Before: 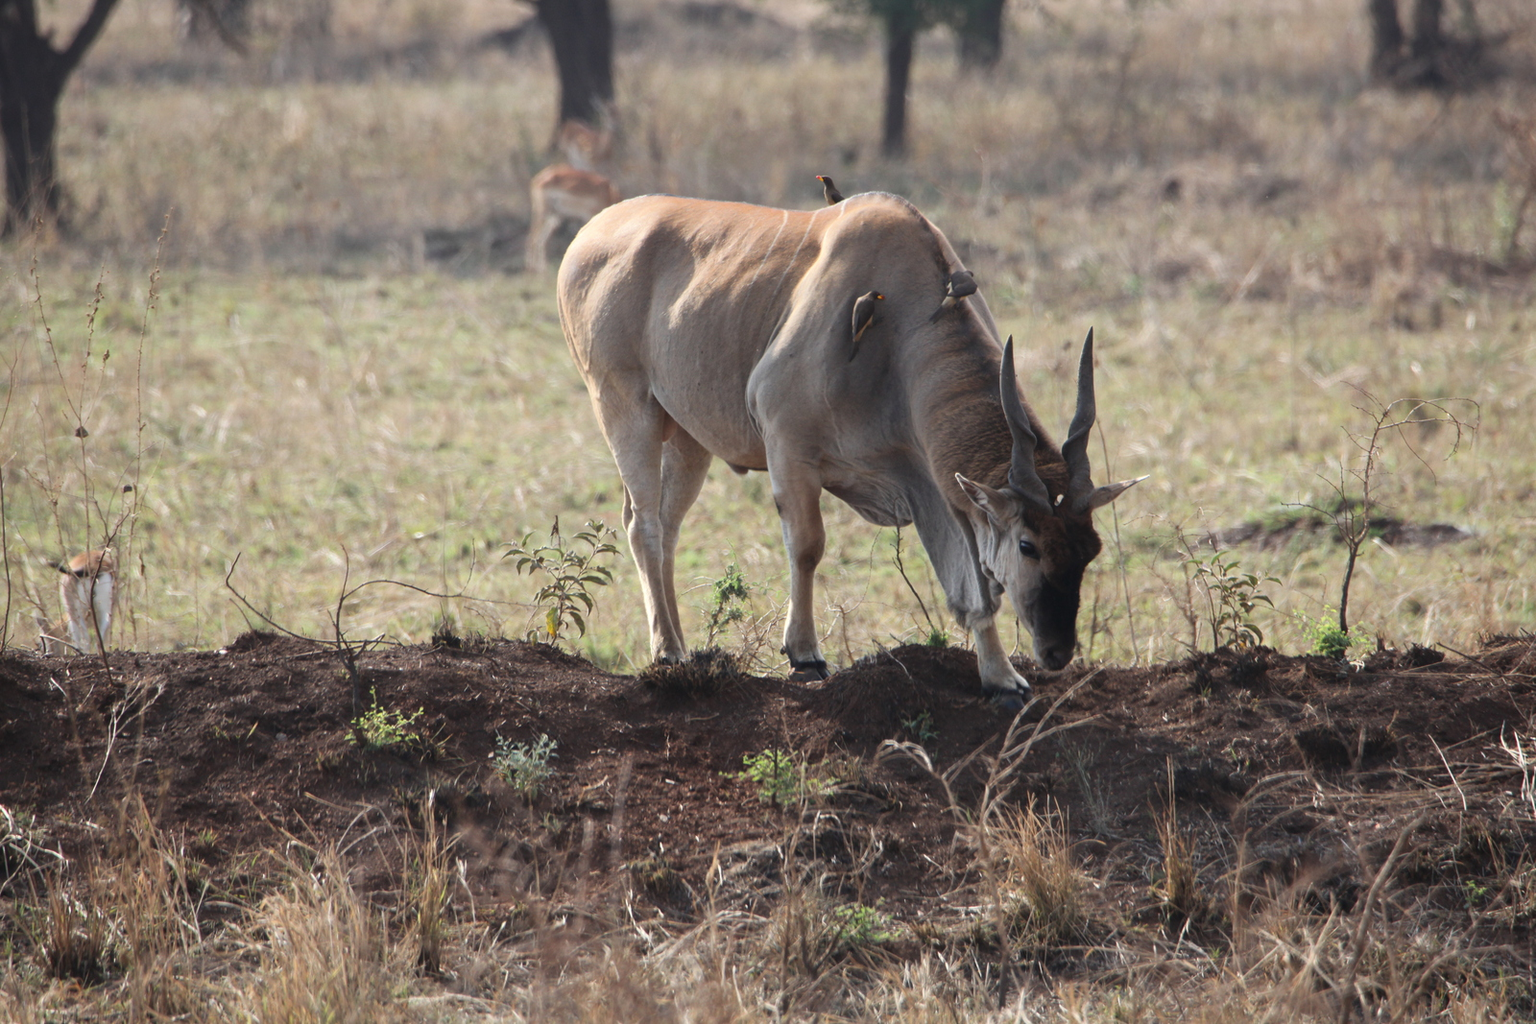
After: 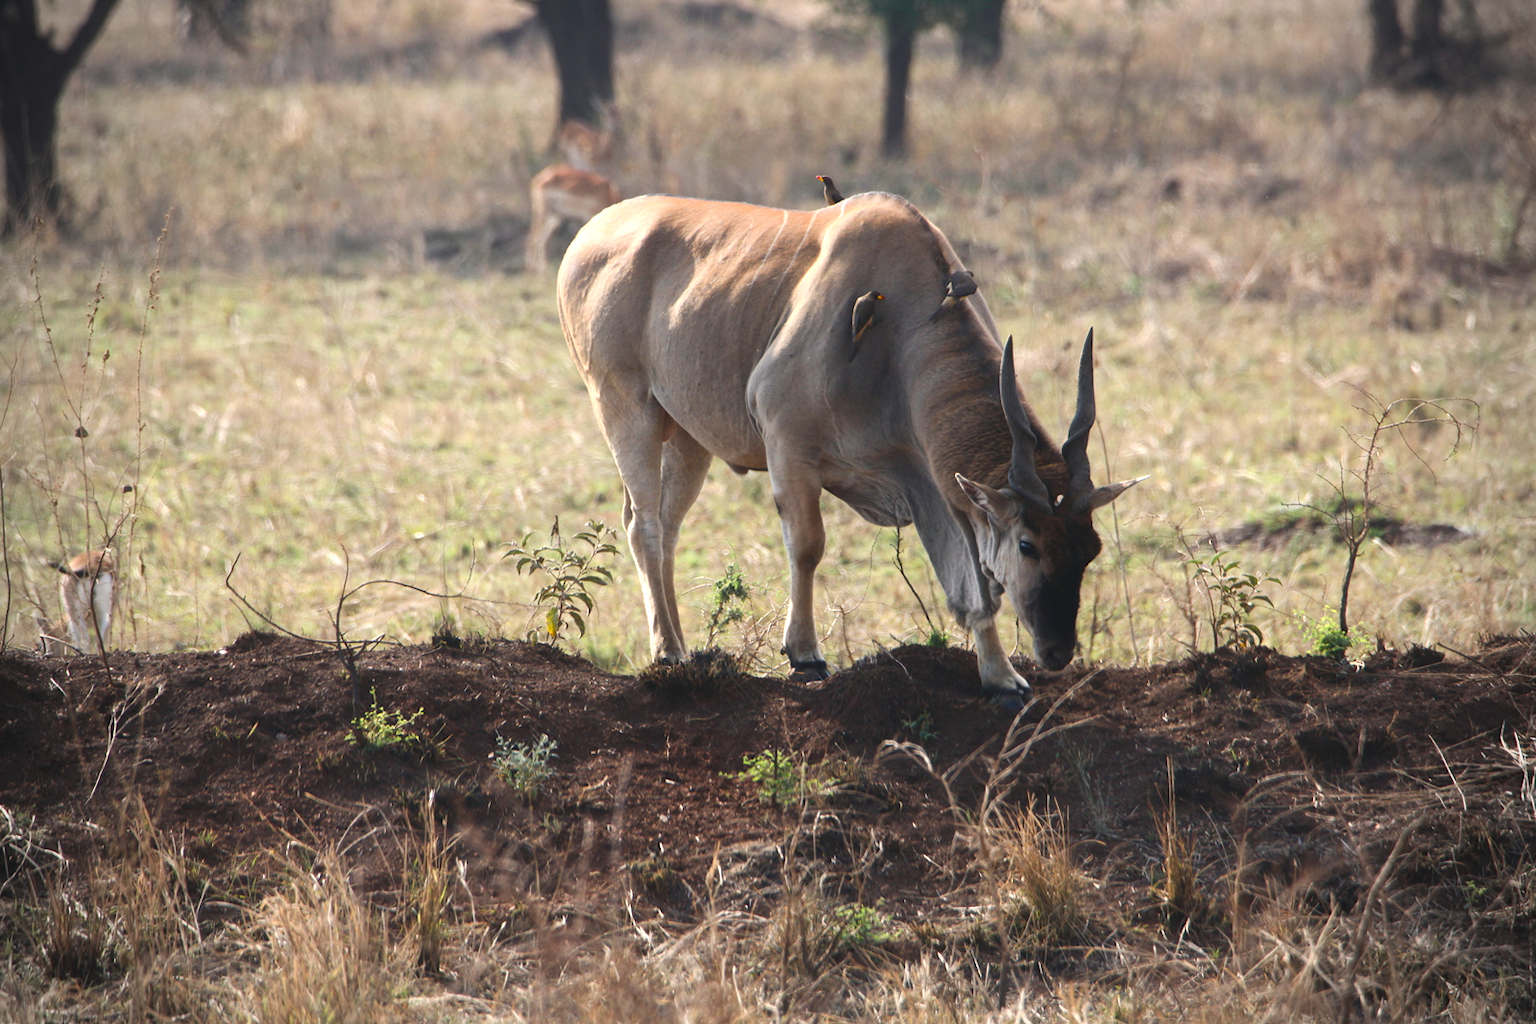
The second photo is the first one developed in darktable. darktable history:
contrast equalizer: octaves 7, y [[0.6 ×6], [0.55 ×6], [0 ×6], [0 ×6], [0 ×6]], mix -0.2
color balance rgb: shadows lift › chroma 1%, shadows lift › hue 217.2°, power › hue 310.8°, highlights gain › chroma 1%, highlights gain › hue 54°, global offset › luminance 0.5%, global offset › hue 171.6°, perceptual saturation grading › global saturation 14.09%, perceptual saturation grading › highlights -25%, perceptual saturation grading › shadows 30%, perceptual brilliance grading › highlights 13.42%, perceptual brilliance grading › mid-tones 8.05%, perceptual brilliance grading › shadows -17.45%, global vibrance 25%
vignetting: on, module defaults
